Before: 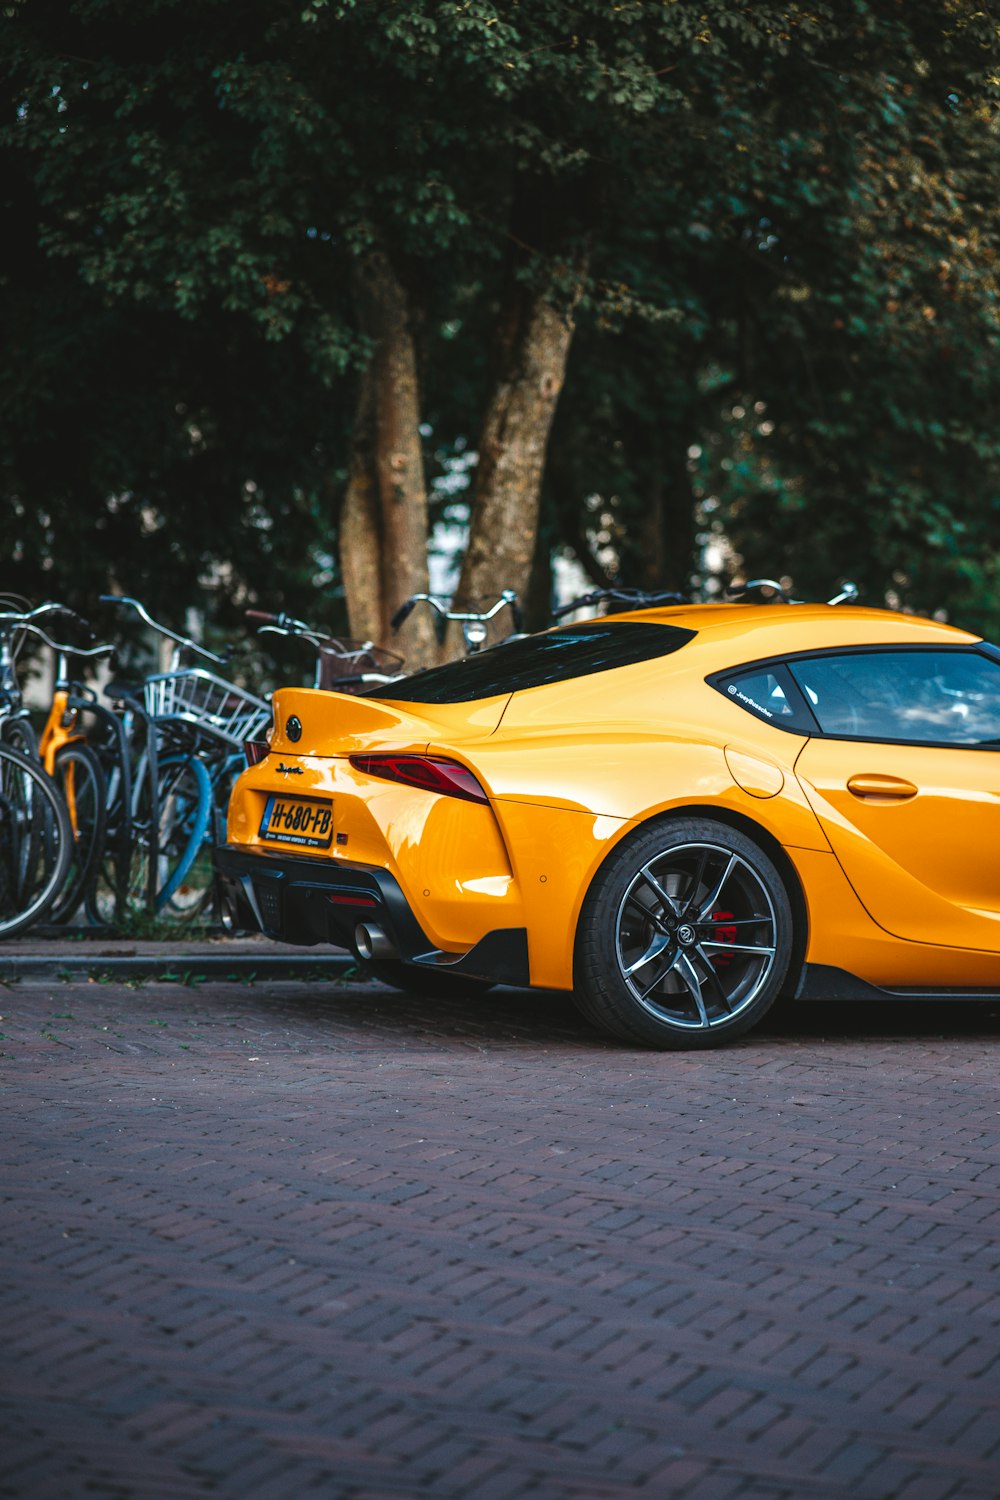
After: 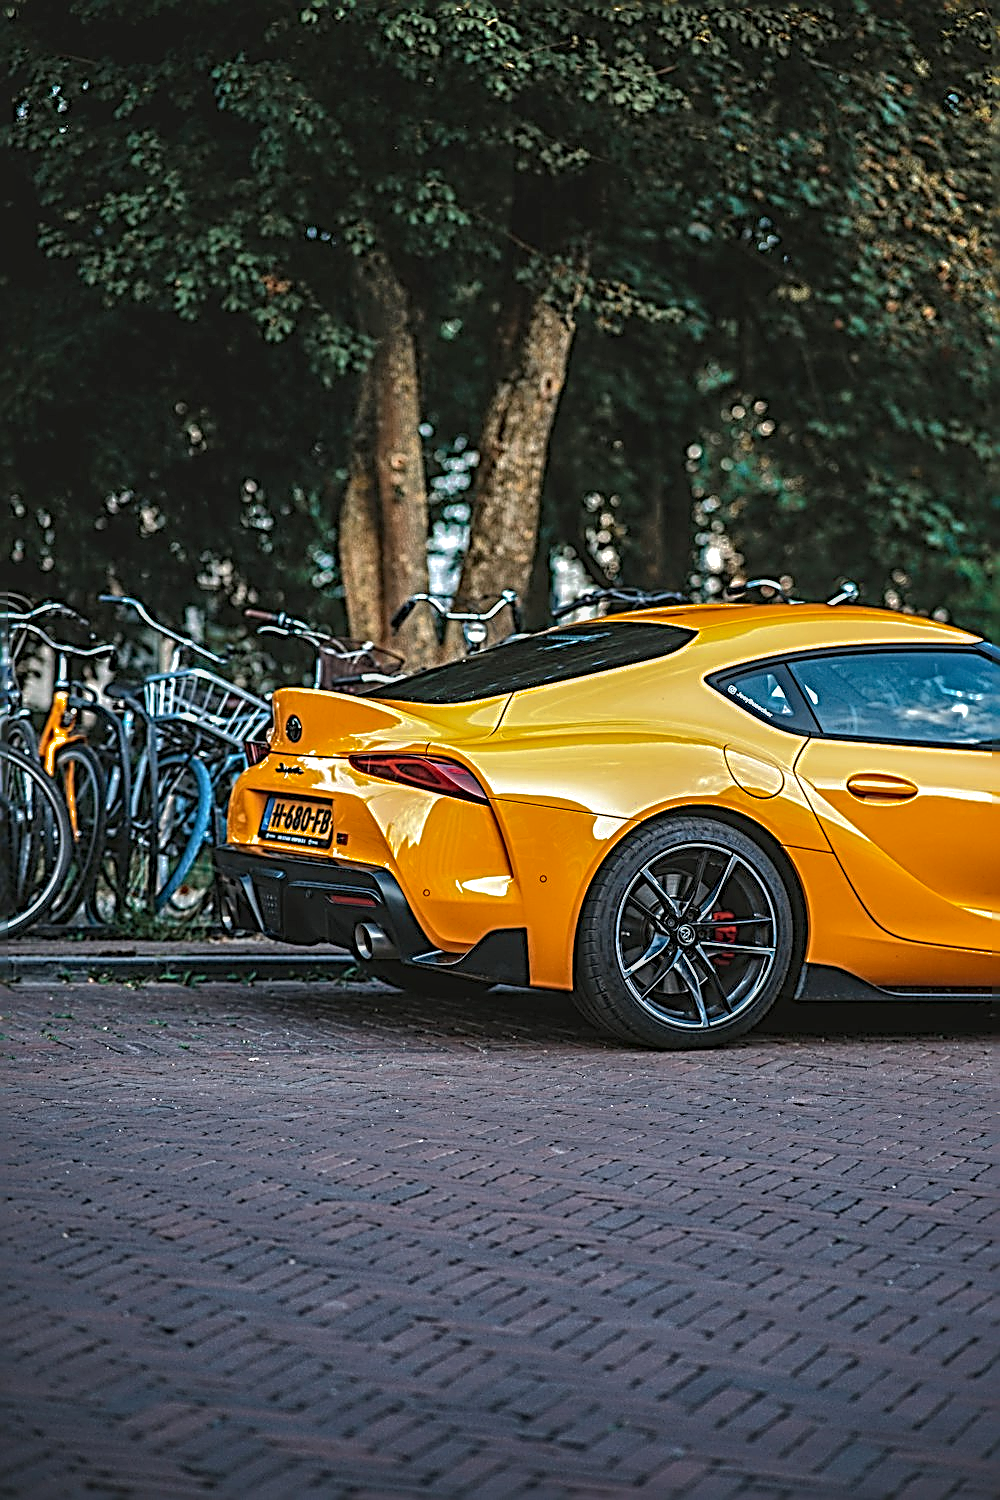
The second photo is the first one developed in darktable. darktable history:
sharpen: radius 3.158, amount 1.731
shadows and highlights: shadows 40, highlights -60
local contrast: detail 130%
